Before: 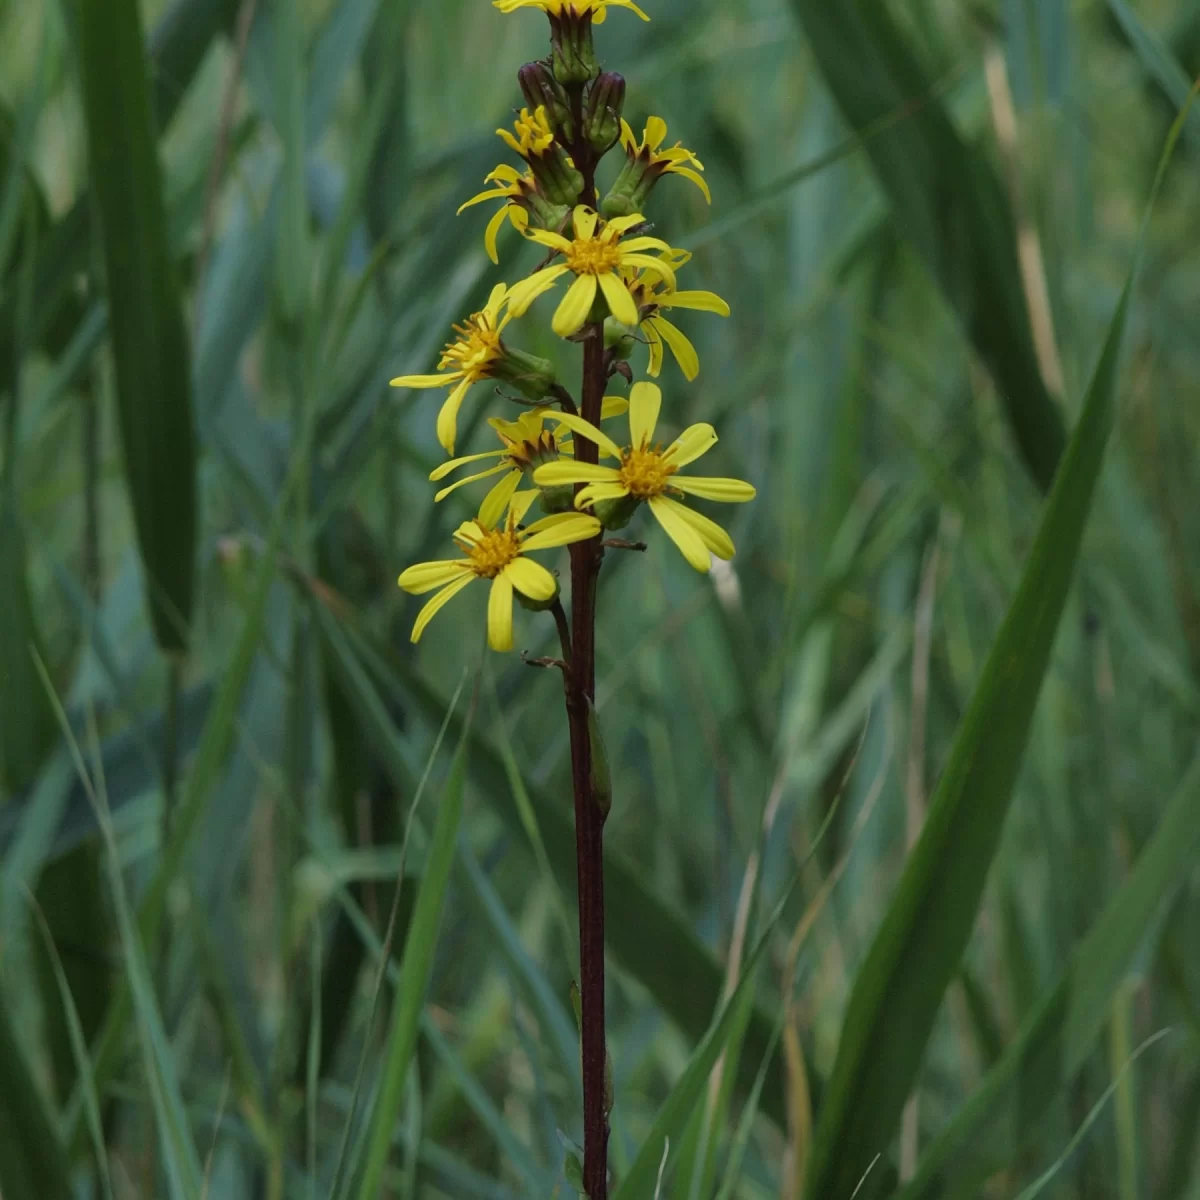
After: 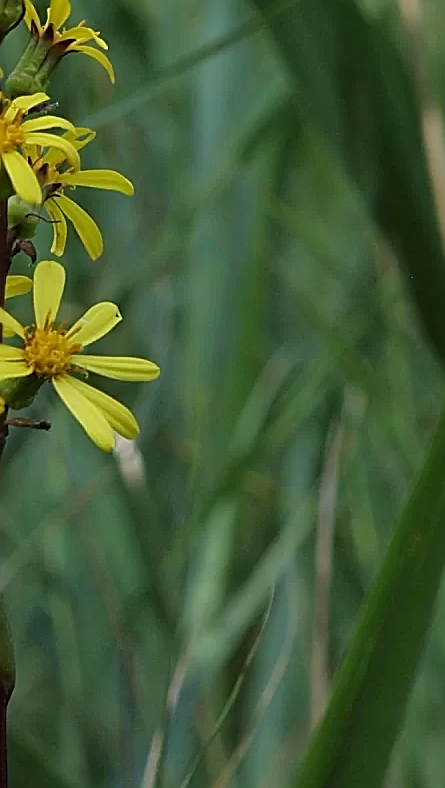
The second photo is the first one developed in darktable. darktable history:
exposure: black level correction 0.002, compensate highlight preservation false
sharpen: radius 1.696, amount 1.289
crop and rotate: left 49.667%, top 10.137%, right 13.197%, bottom 24.115%
